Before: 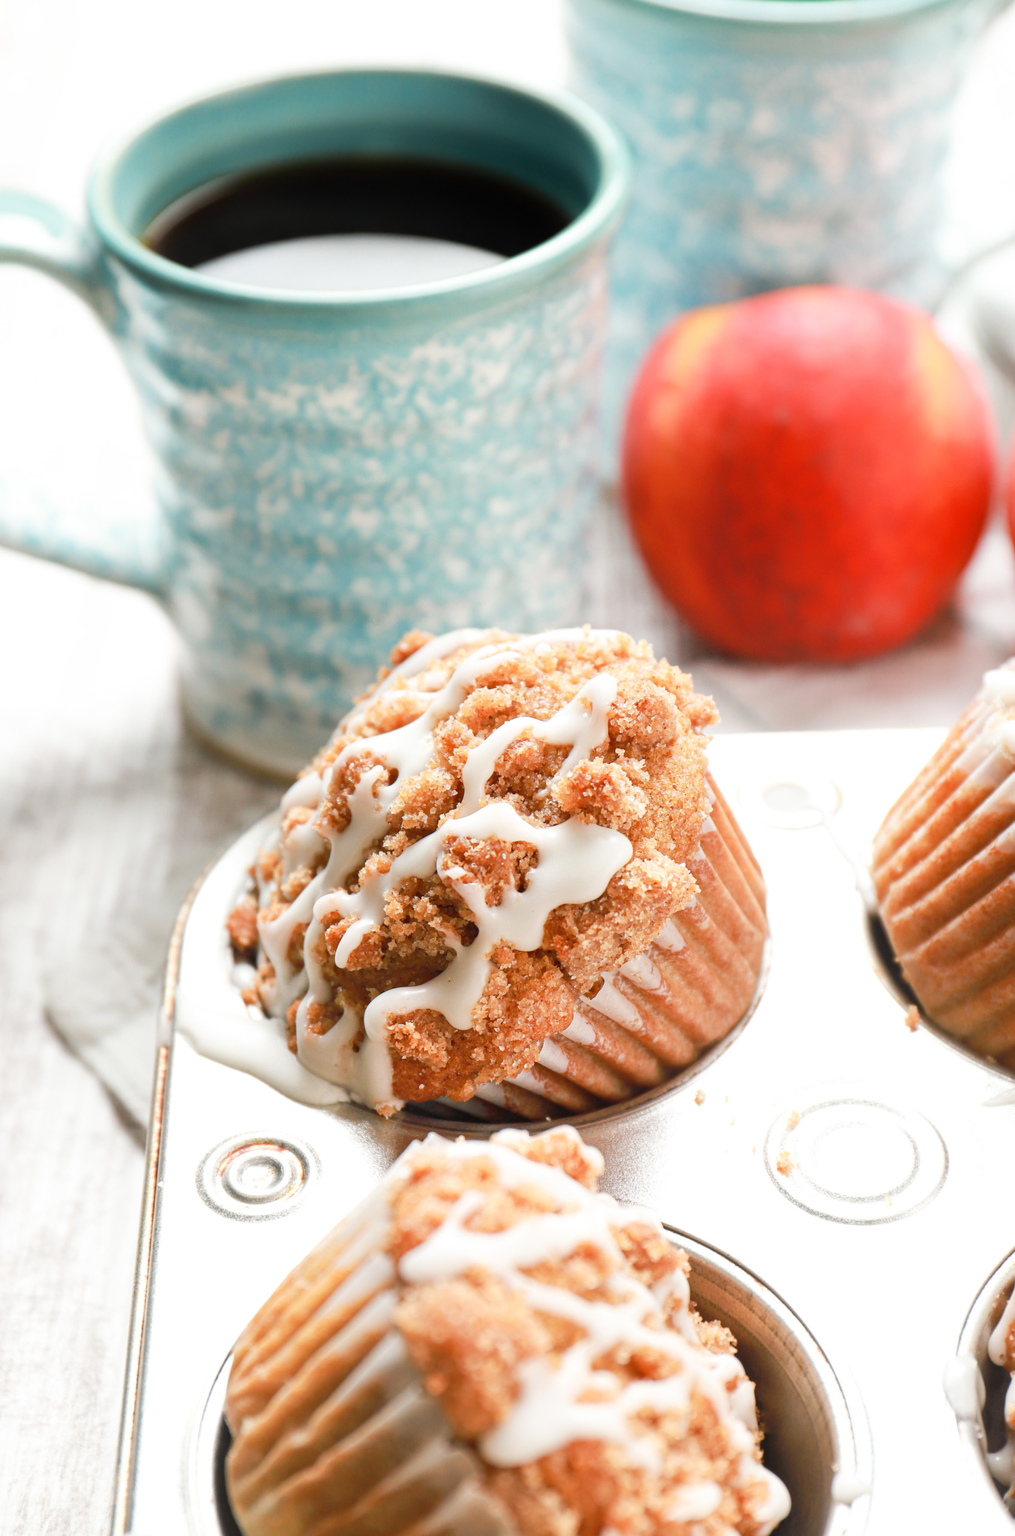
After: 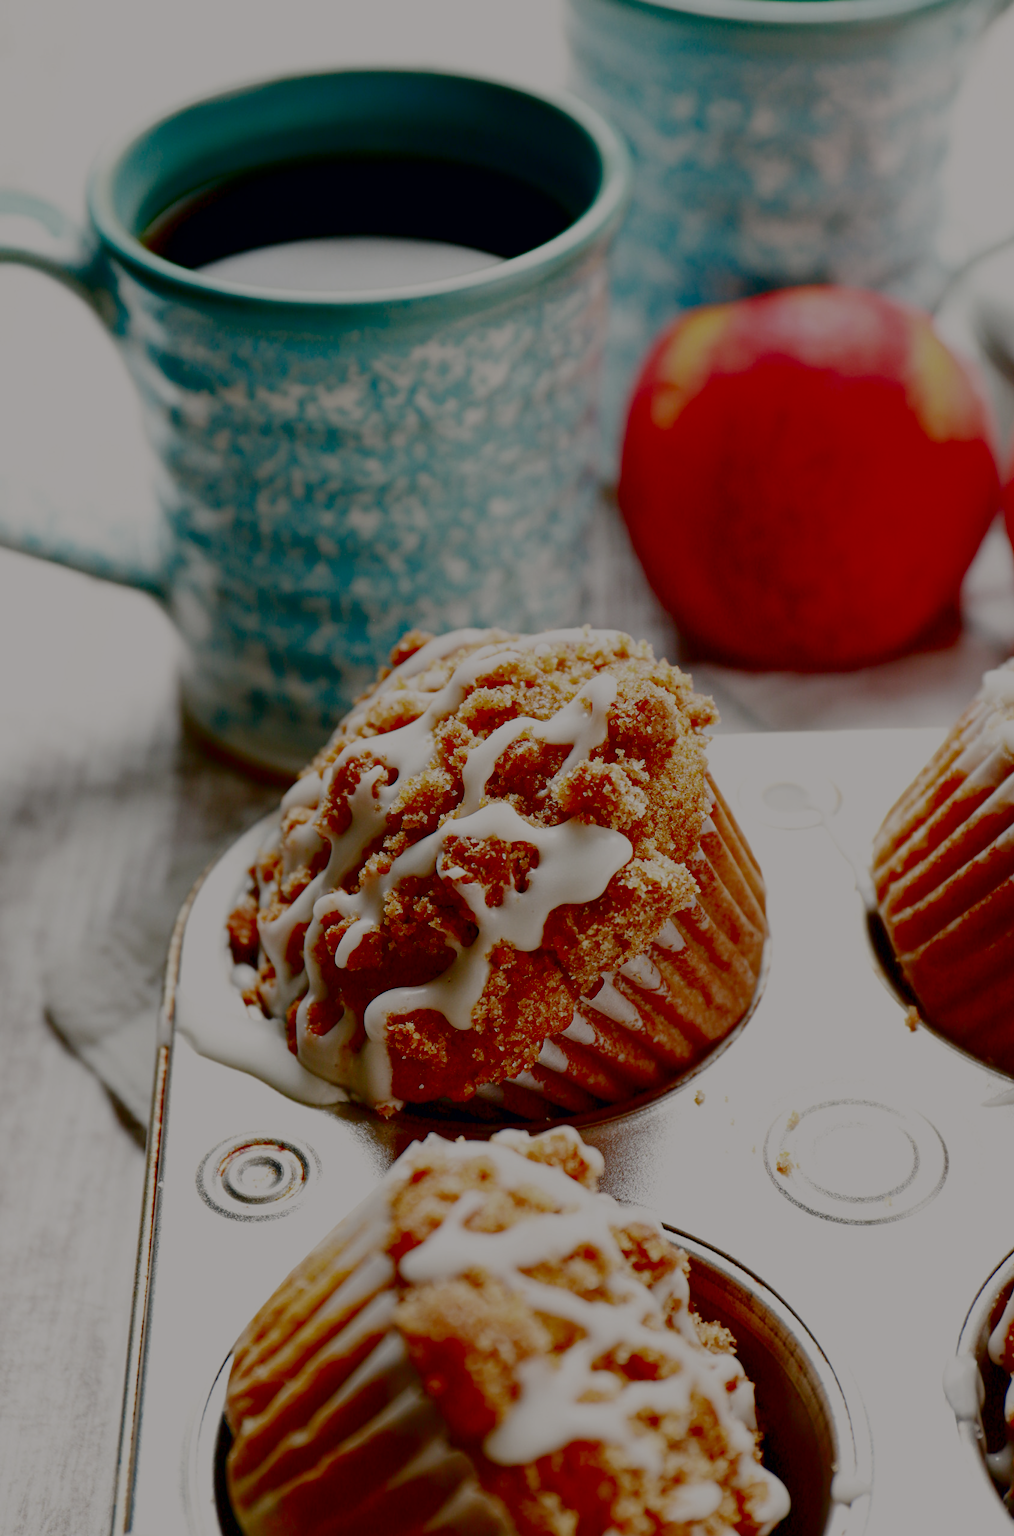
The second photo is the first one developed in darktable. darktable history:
contrast brightness saturation: brightness -1, saturation 1
bloom: size 3%, threshold 100%, strength 0%
color correction: highlights a* 2.75, highlights b* 5, shadows a* -2.04, shadows b* -4.84, saturation 0.8
sigmoid: skew -0.2, preserve hue 0%, red attenuation 0.1, red rotation 0.035, green attenuation 0.1, green rotation -0.017, blue attenuation 0.15, blue rotation -0.052, base primaries Rec2020
